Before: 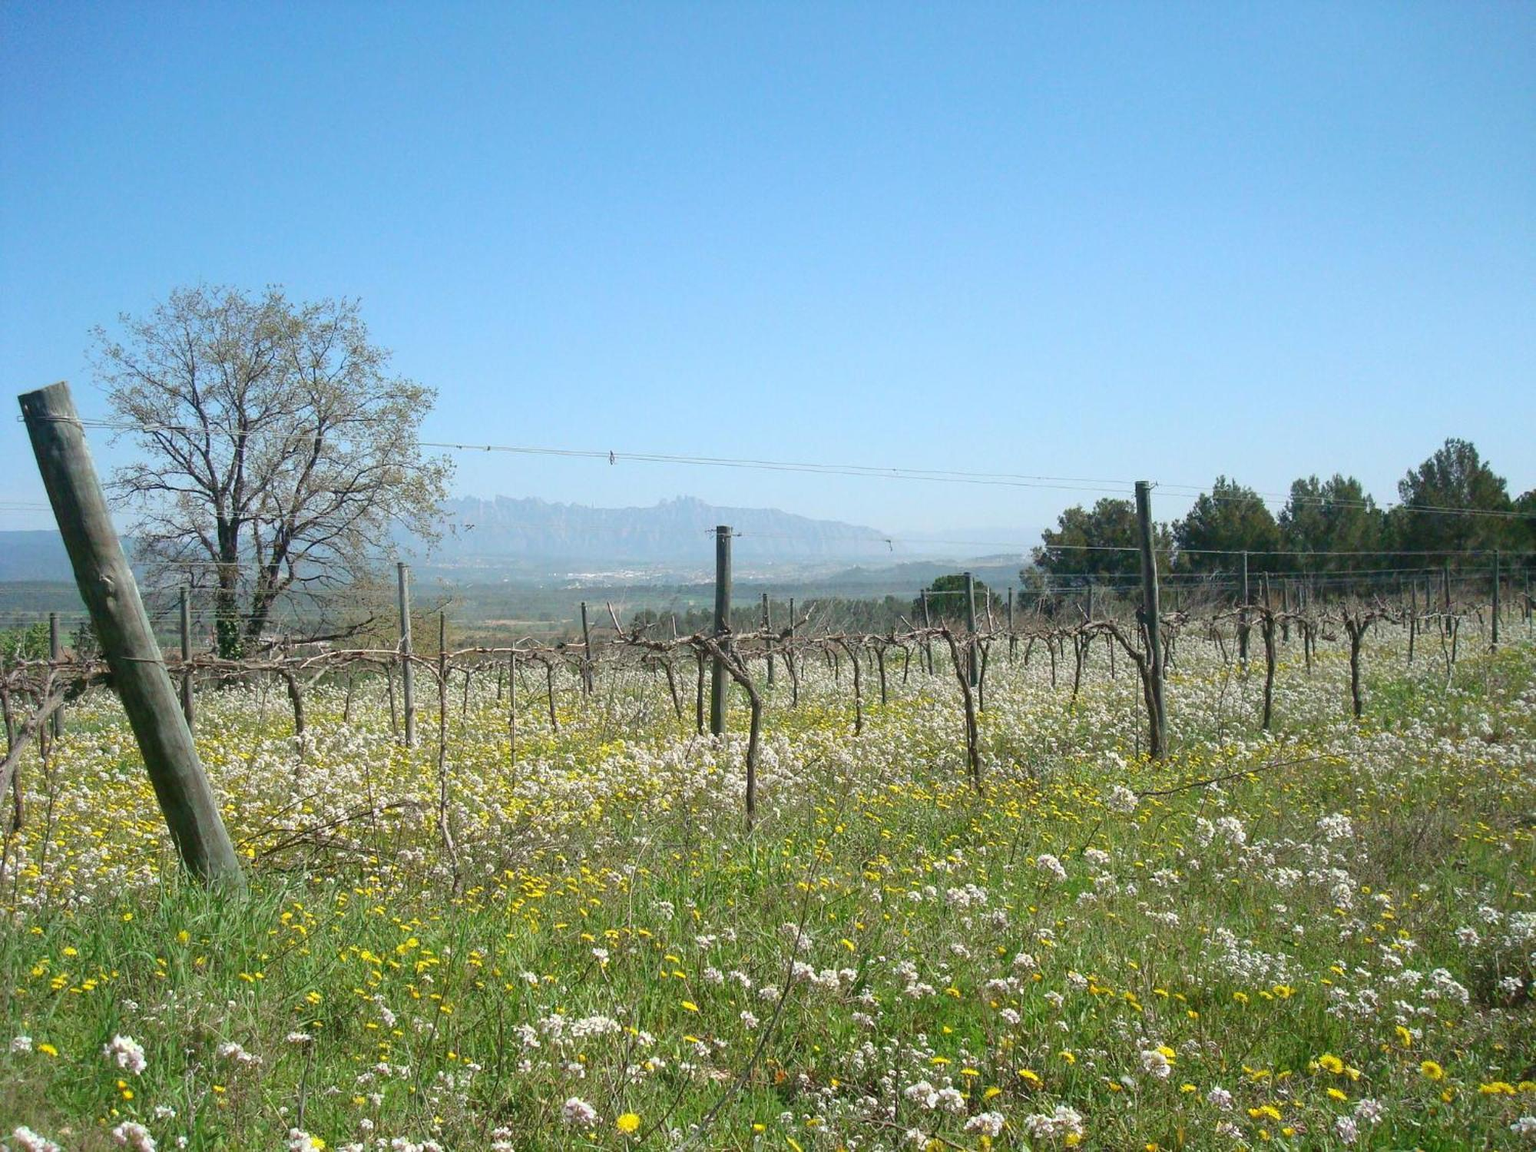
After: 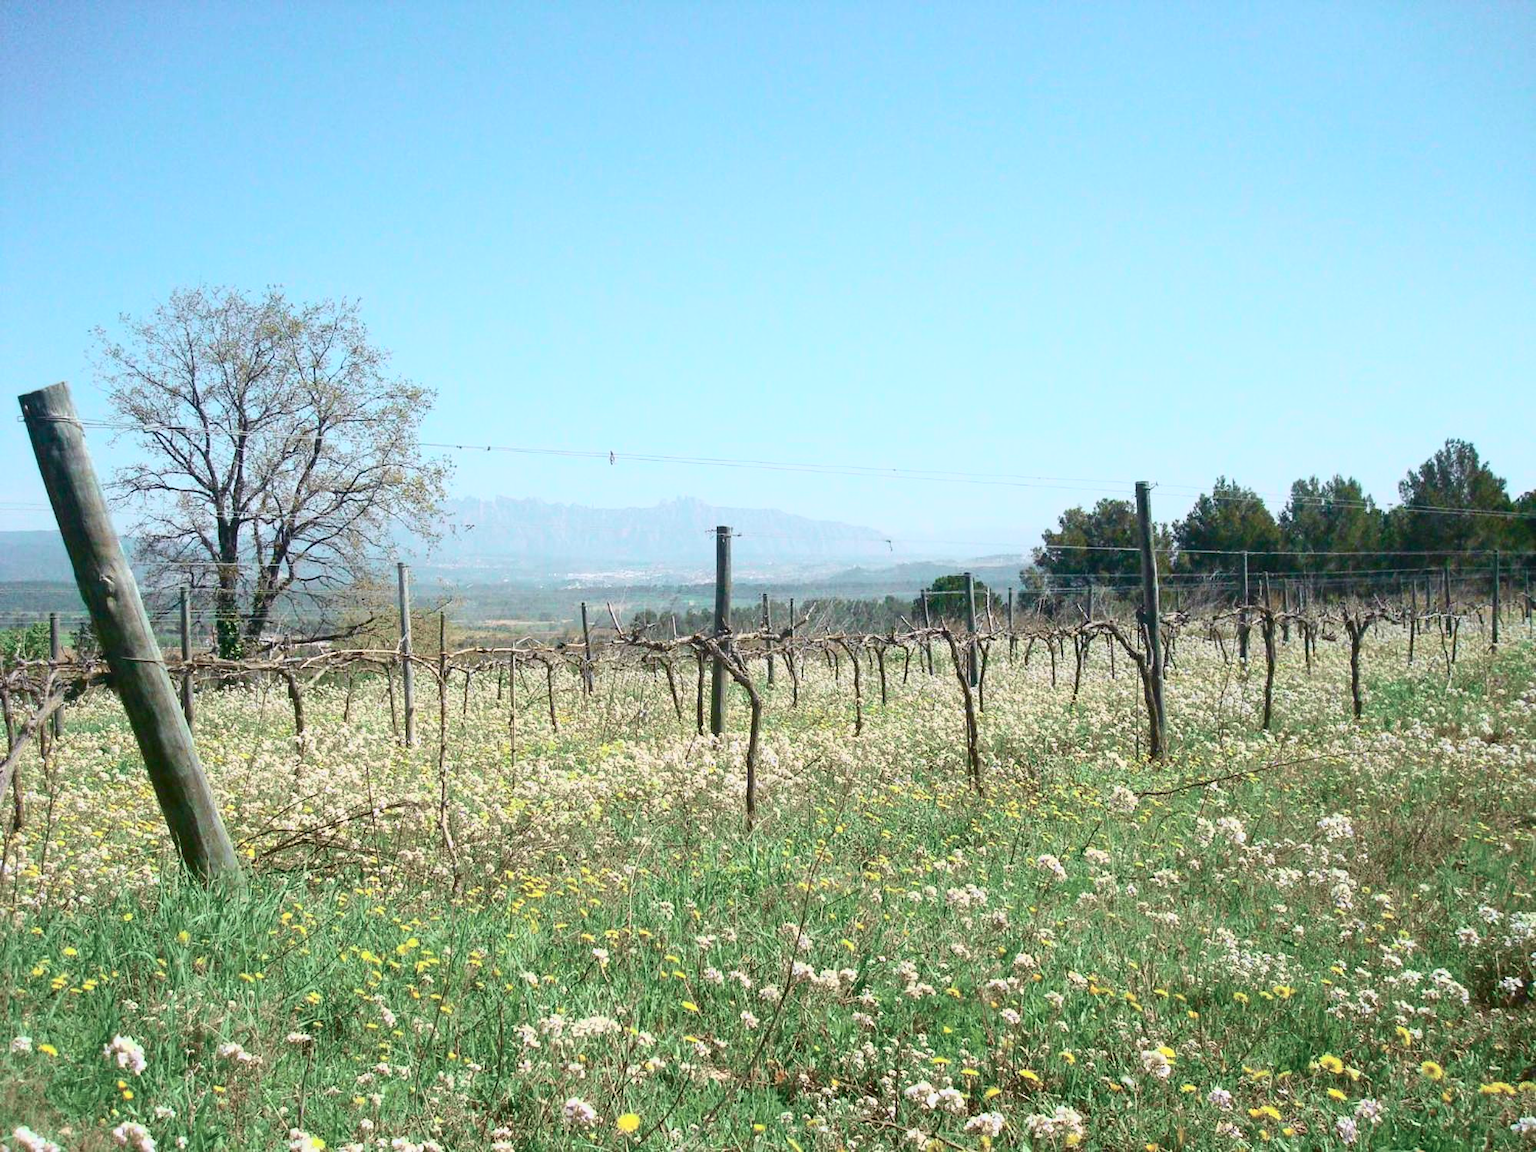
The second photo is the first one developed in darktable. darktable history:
tone curve: curves: ch0 [(0, 0.039) (0.104, 0.094) (0.285, 0.301) (0.673, 0.796) (0.845, 0.932) (0.994, 0.971)]; ch1 [(0, 0) (0.356, 0.385) (0.424, 0.405) (0.498, 0.502) (0.586, 0.57) (0.657, 0.642) (1, 1)]; ch2 [(0, 0) (0.424, 0.438) (0.46, 0.453) (0.515, 0.505) (0.557, 0.57) (0.612, 0.583) (0.722, 0.67) (1, 1)], color space Lab, independent channels, preserve colors none
